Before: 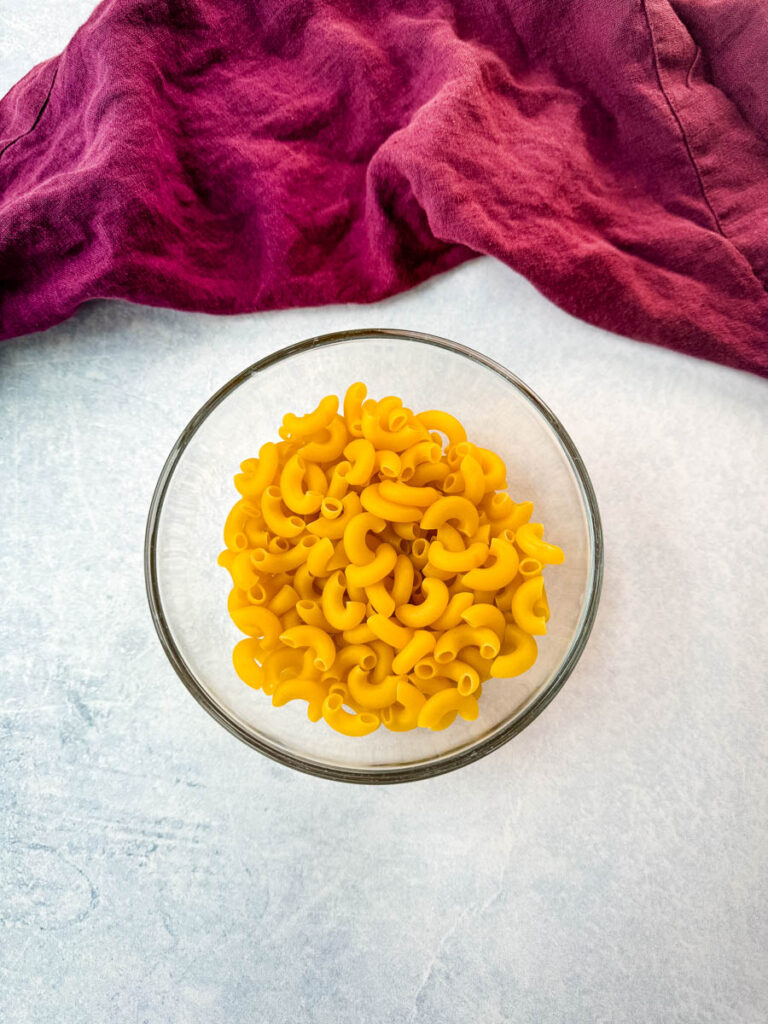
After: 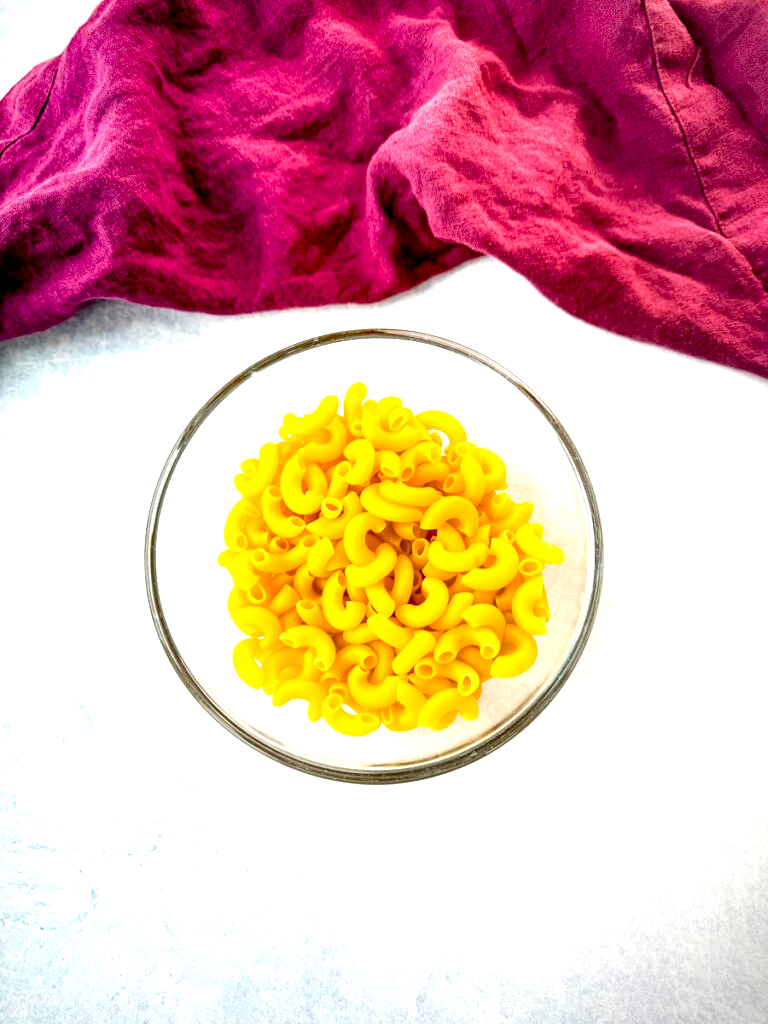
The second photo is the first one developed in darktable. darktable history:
vignetting: saturation 0.37
exposure: black level correction 0.008, exposure 0.989 EV, compensate highlight preservation false
